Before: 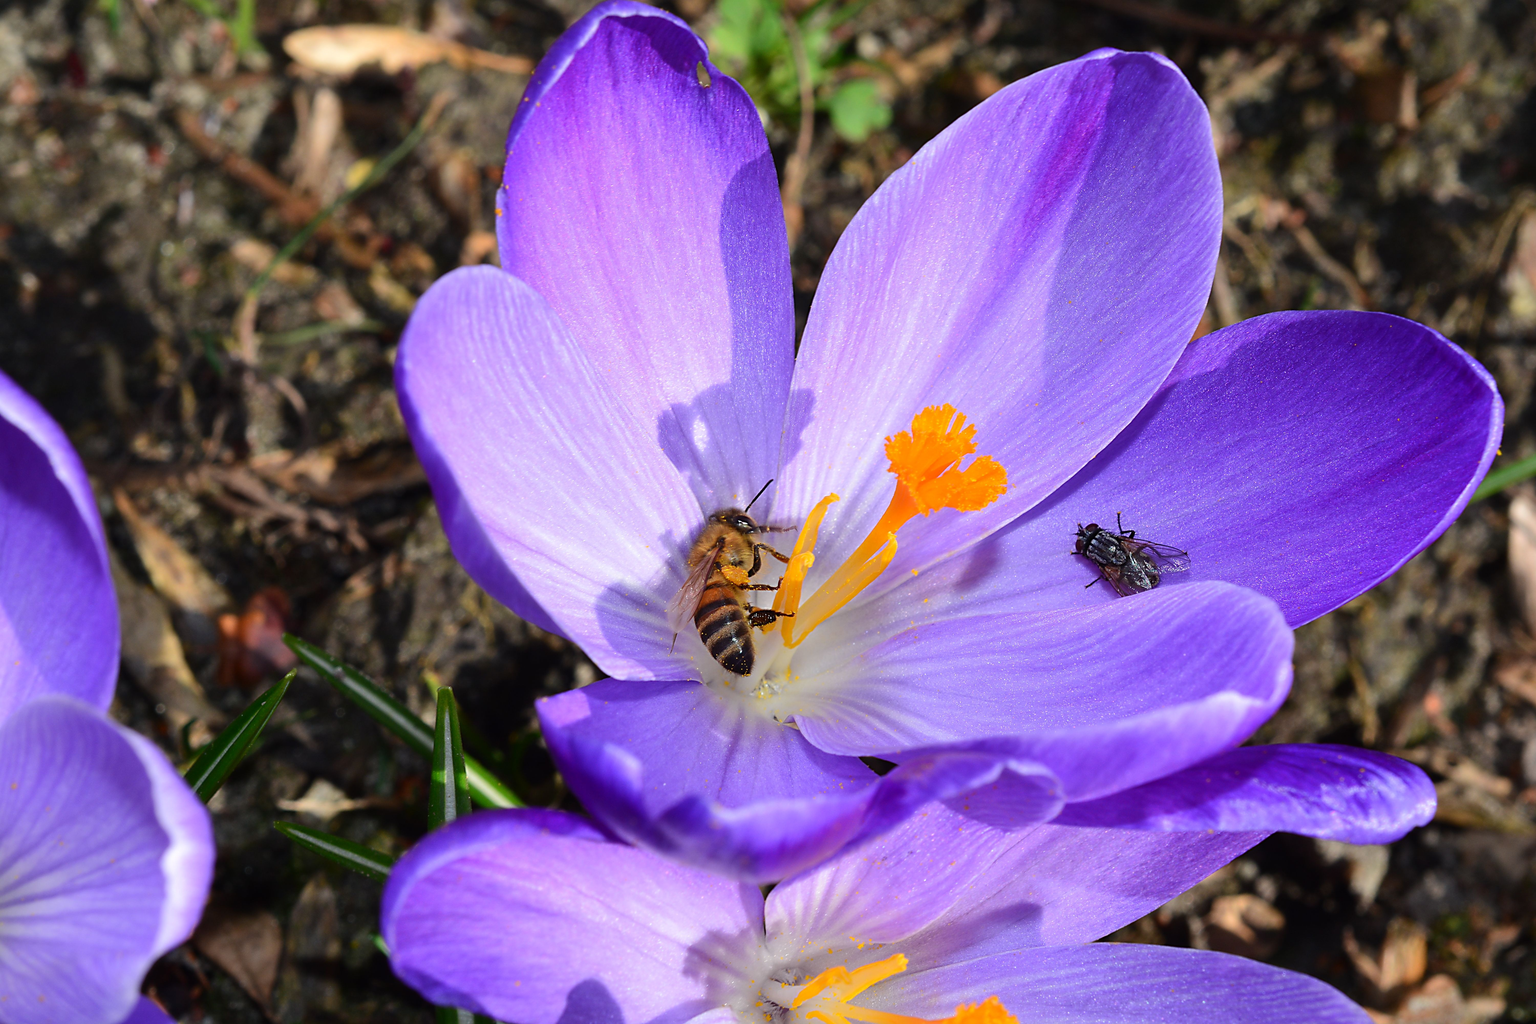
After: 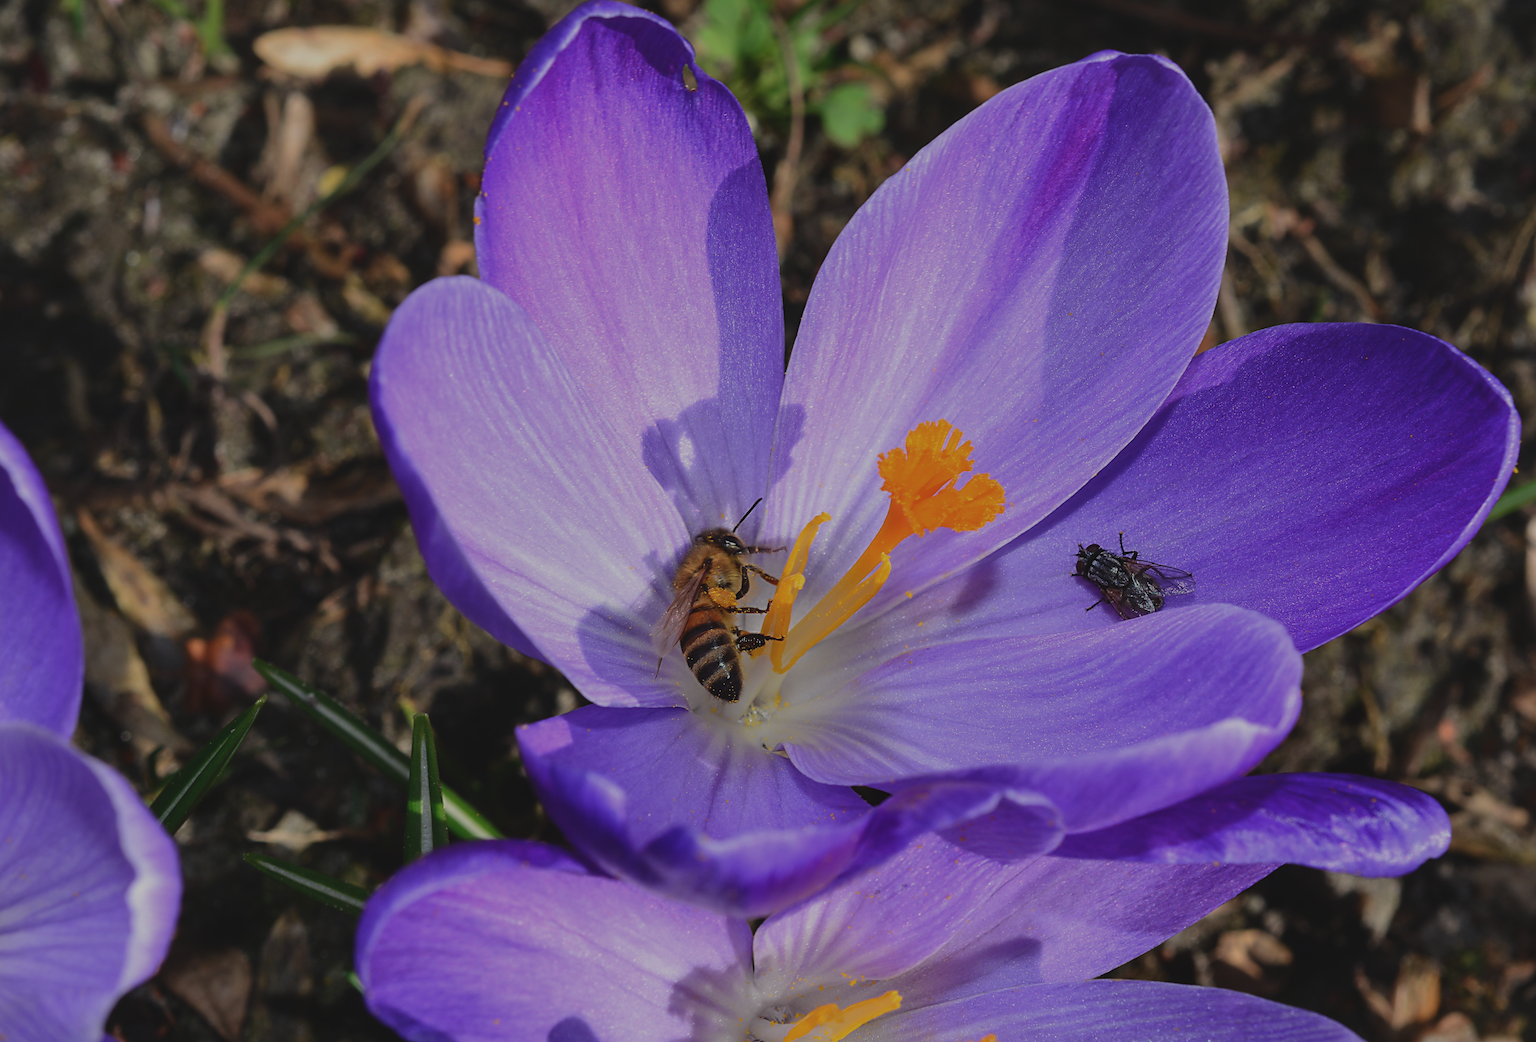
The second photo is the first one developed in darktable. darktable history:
exposure: black level correction -0.017, exposure -1.064 EV, compensate highlight preservation false
crop and rotate: left 2.586%, right 1.105%, bottom 1.987%
local contrast: detail 117%
